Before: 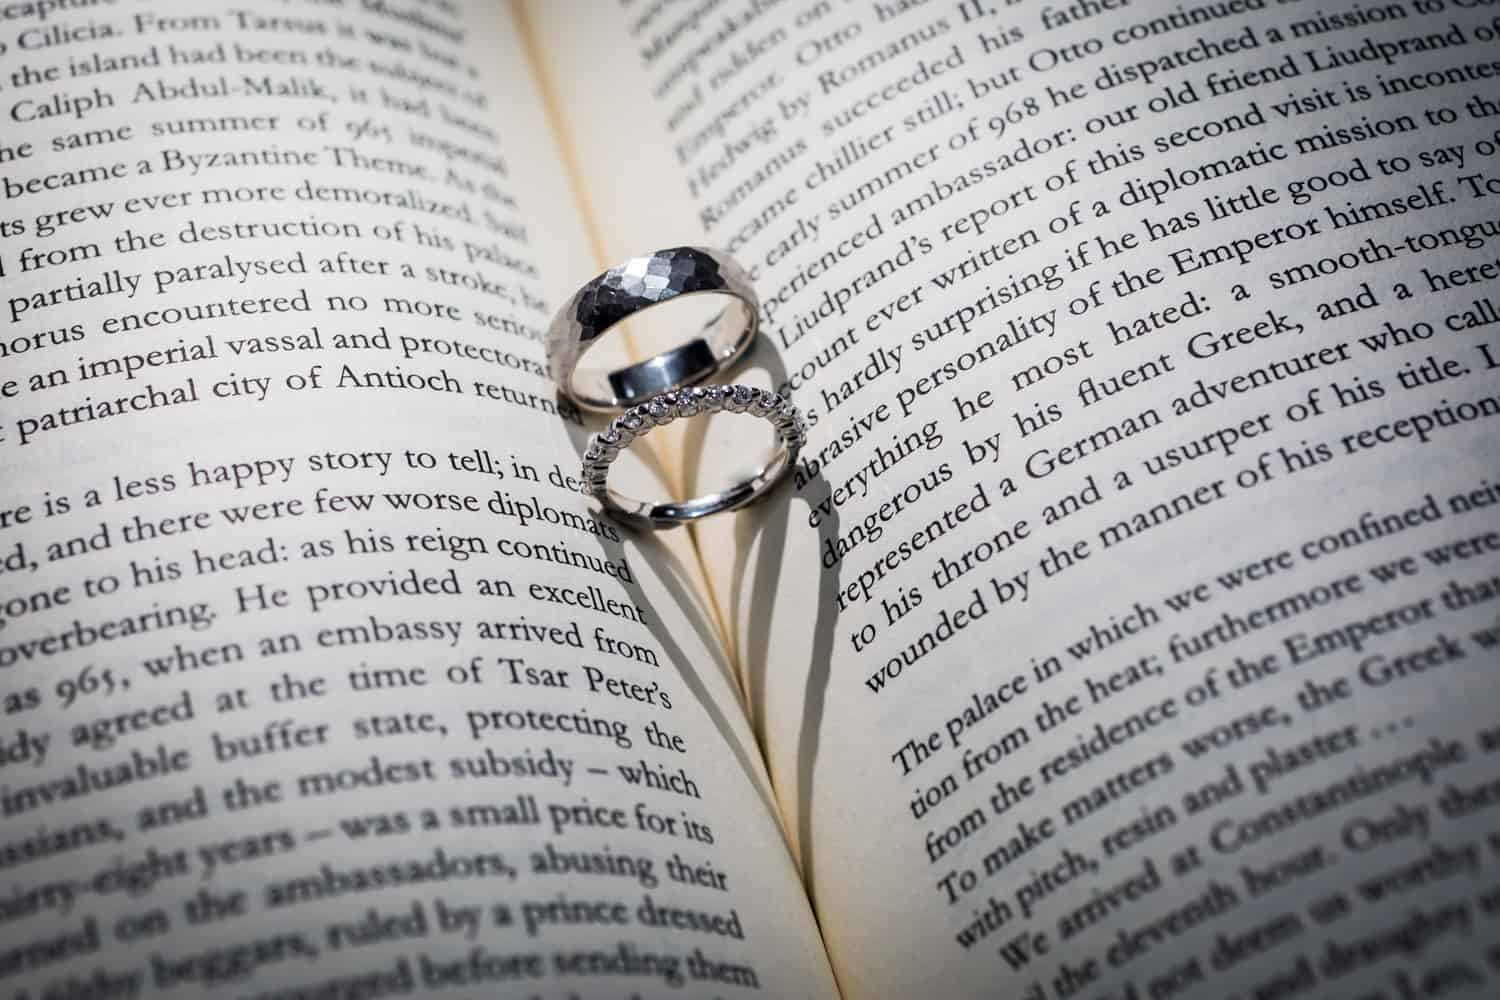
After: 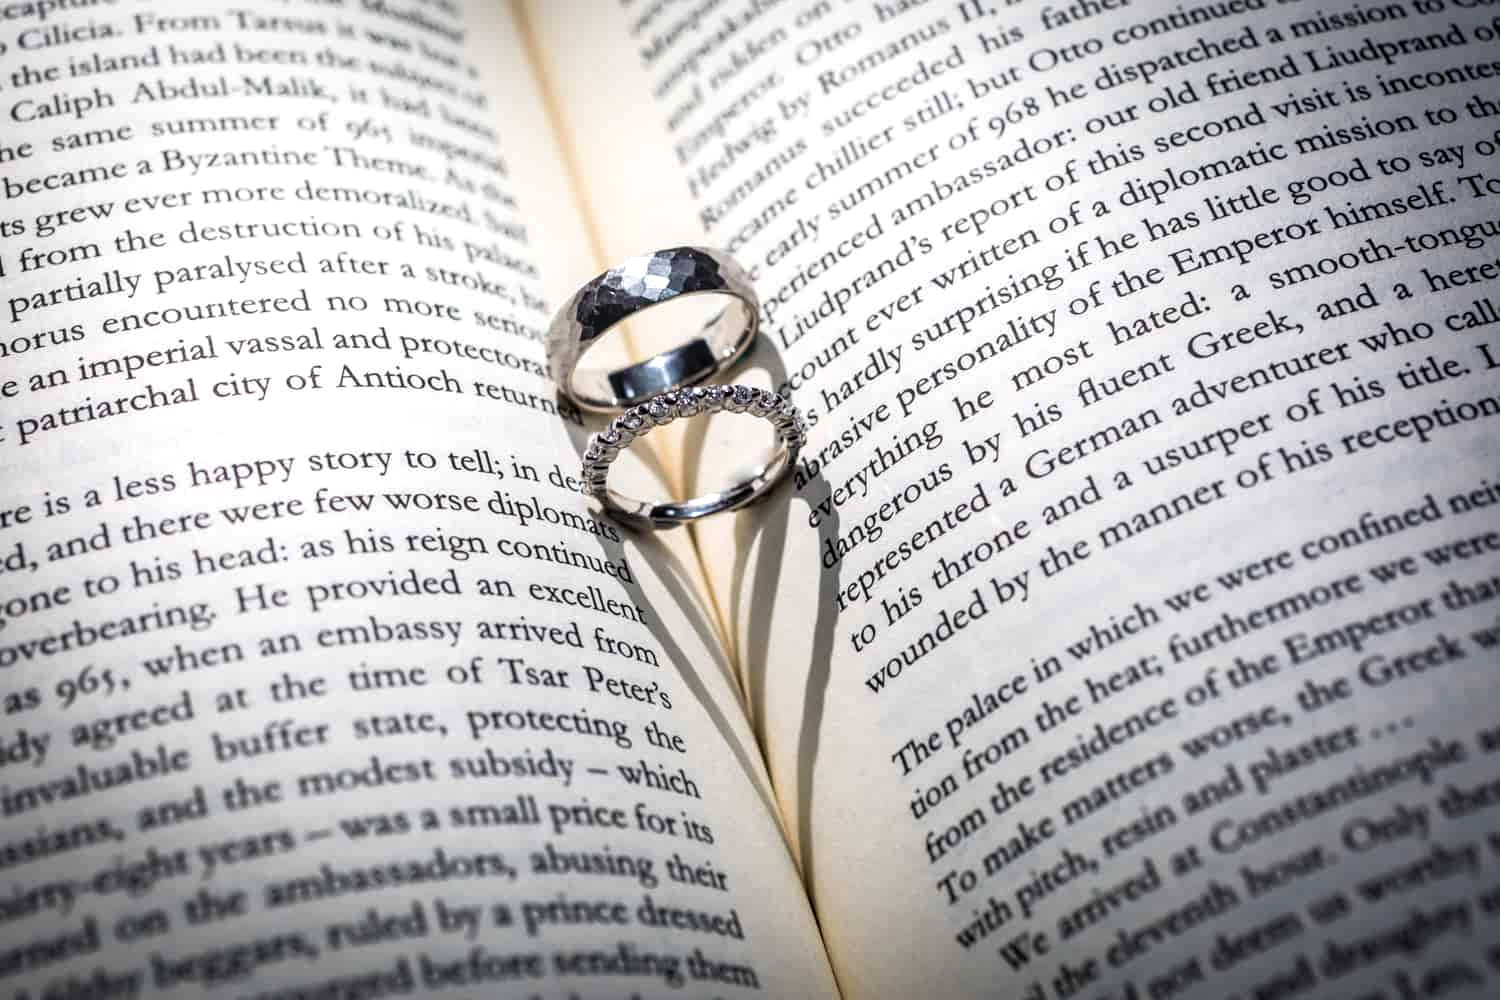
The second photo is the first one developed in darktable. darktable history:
tone equalizer: -8 EV -0.436 EV, -7 EV -0.405 EV, -6 EV -0.314 EV, -5 EV -0.223 EV, -3 EV 0.208 EV, -2 EV 0.342 EV, -1 EV 0.381 EV, +0 EV 0.413 EV
local contrast: on, module defaults
